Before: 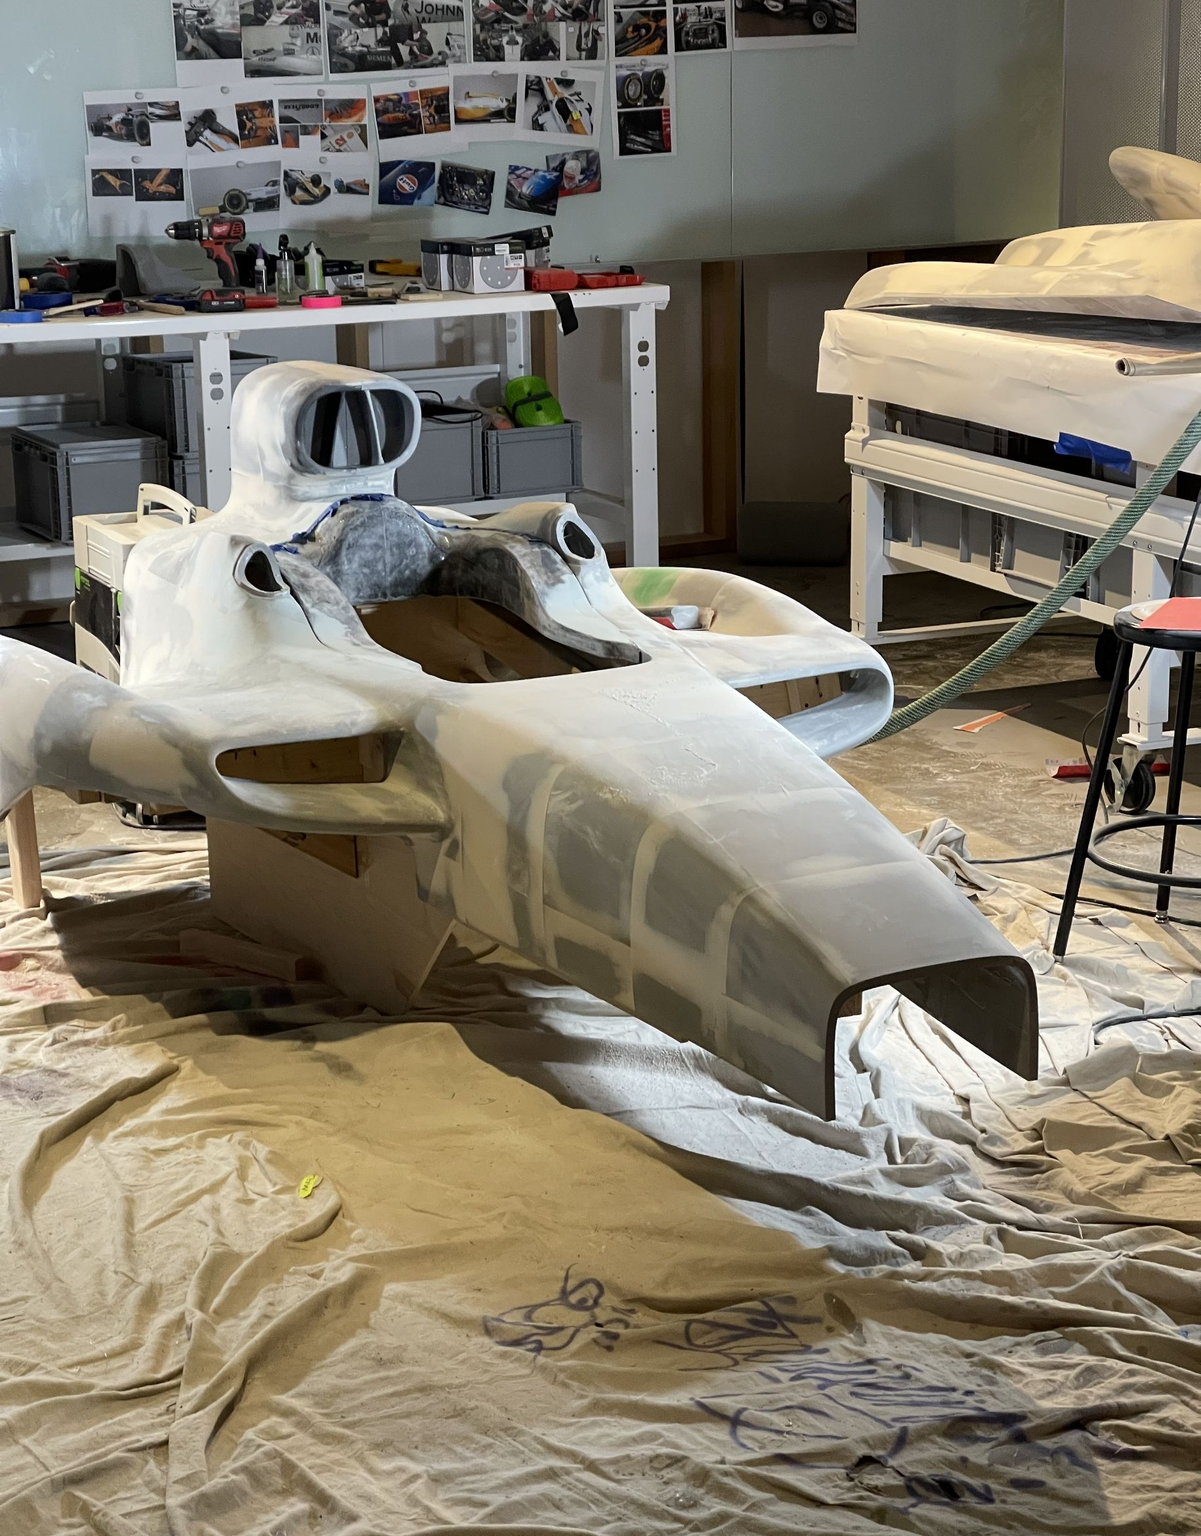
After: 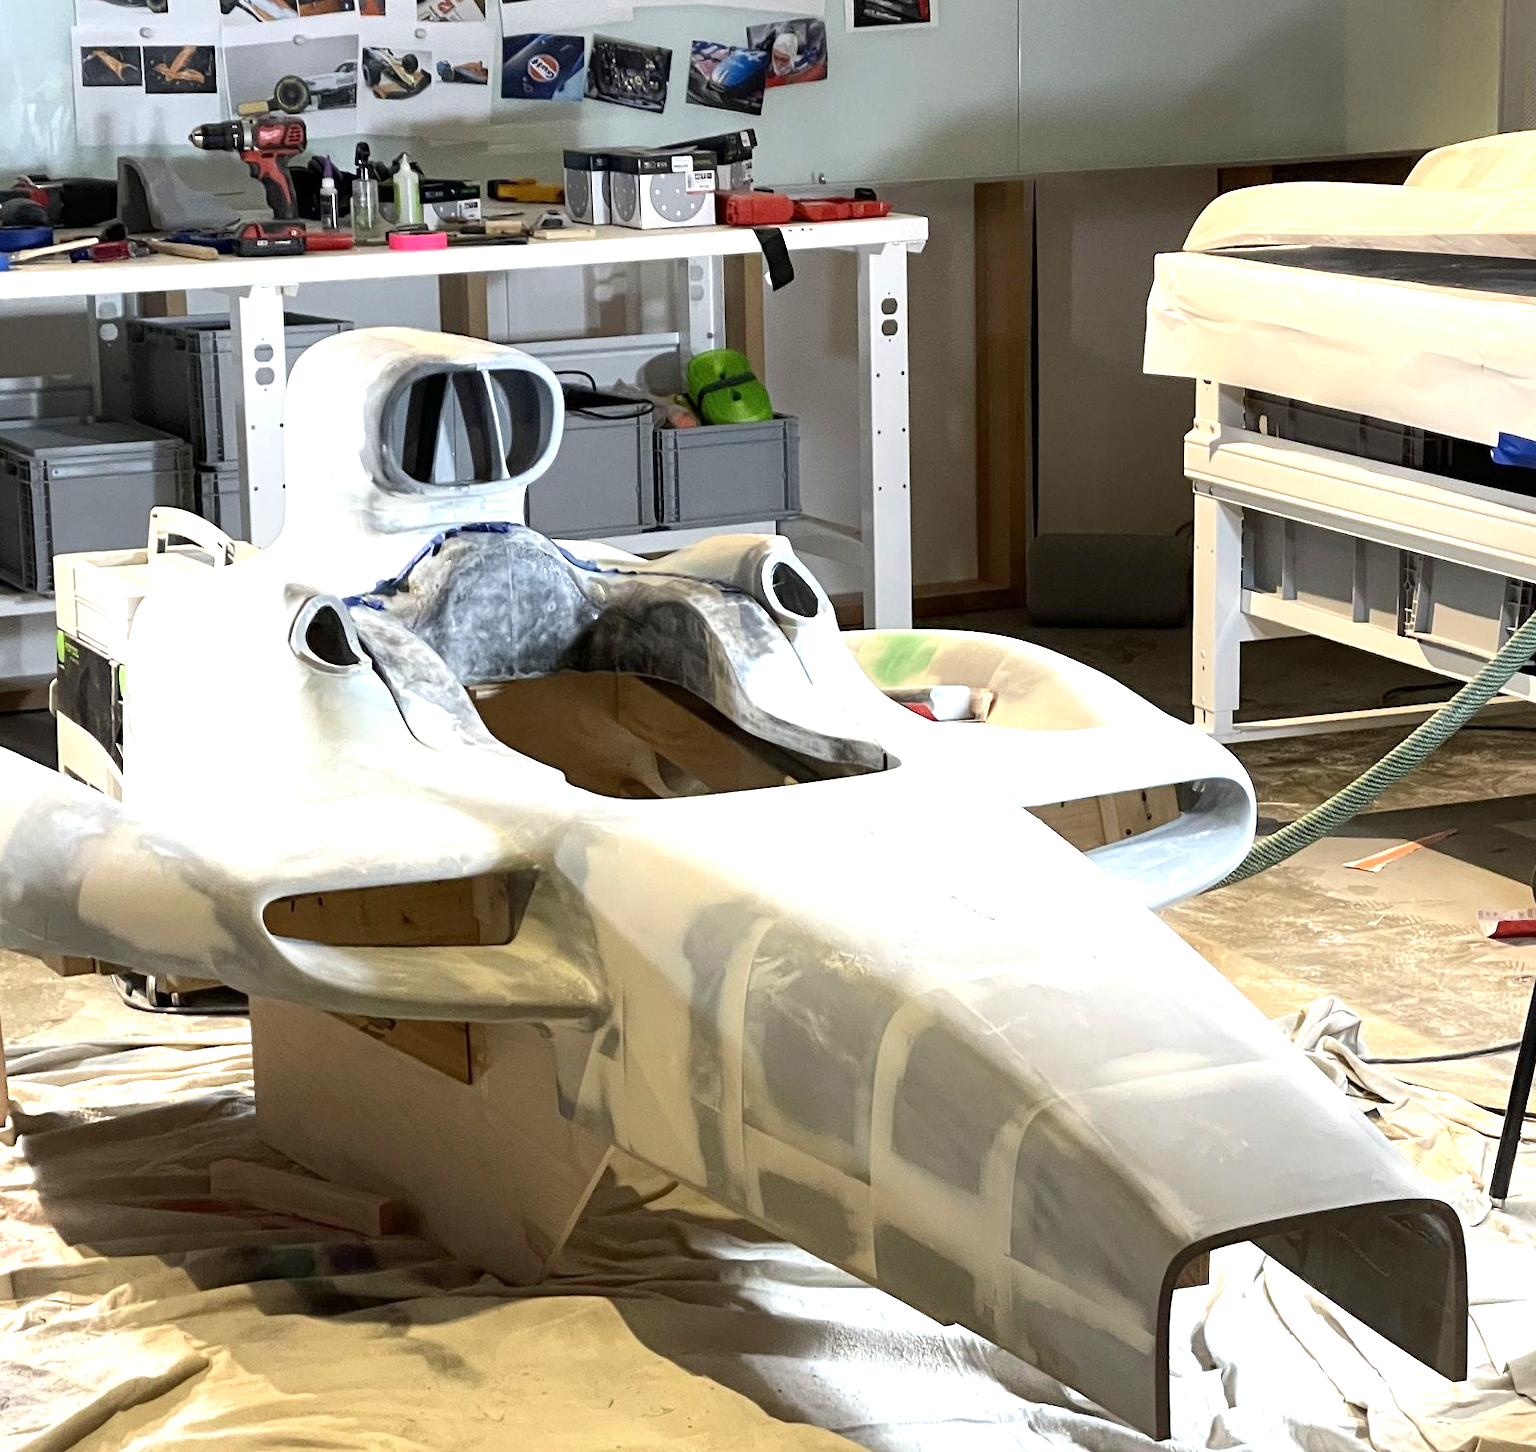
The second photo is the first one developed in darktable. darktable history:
crop: left 3.015%, top 8.969%, right 9.647%, bottom 26.457%
exposure: exposure 0.943 EV, compensate highlight preservation false
